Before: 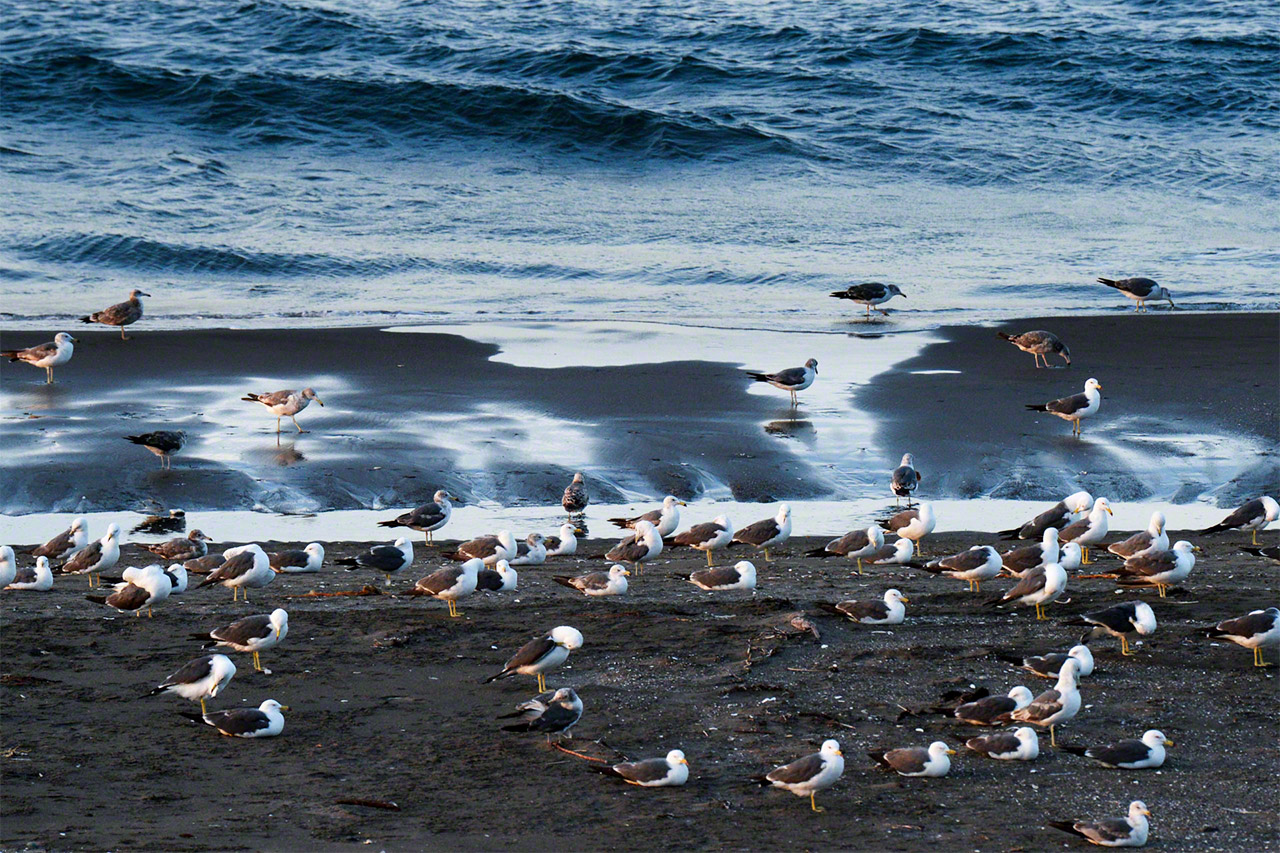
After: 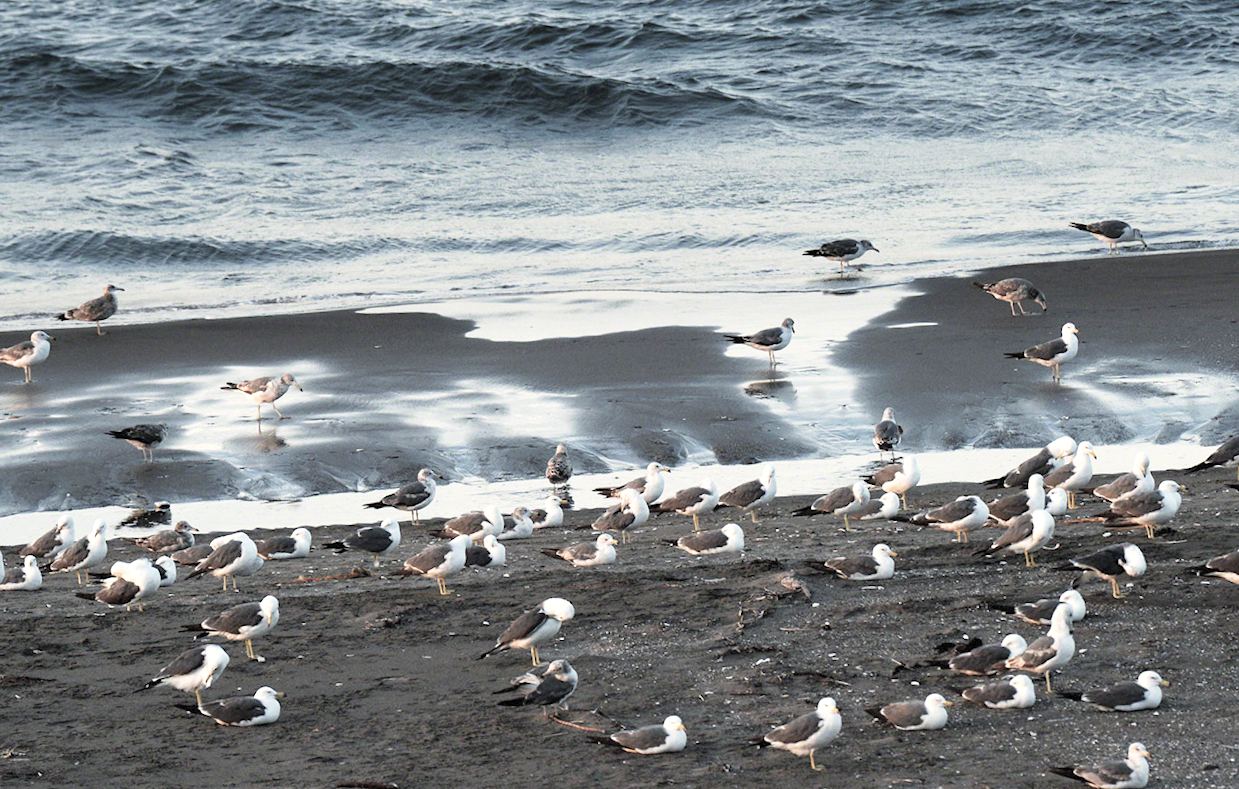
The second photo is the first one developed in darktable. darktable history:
tone curve: curves: ch0 [(0, 0) (0.003, 0.005) (0.011, 0.019) (0.025, 0.04) (0.044, 0.064) (0.069, 0.095) (0.1, 0.129) (0.136, 0.169) (0.177, 0.207) (0.224, 0.247) (0.277, 0.298) (0.335, 0.354) (0.399, 0.416) (0.468, 0.478) (0.543, 0.553) (0.623, 0.634) (0.709, 0.709) (0.801, 0.817) (0.898, 0.912) (1, 1)], preserve colors none
color balance rgb: on, module defaults
exposure: exposure 0.258 EV, compensate highlight preservation false
rotate and perspective: rotation -3°, crop left 0.031, crop right 0.968, crop top 0.07, crop bottom 0.93
white balance: red 1.045, blue 0.932
contrast brightness saturation: brightness 0.18, saturation -0.5
